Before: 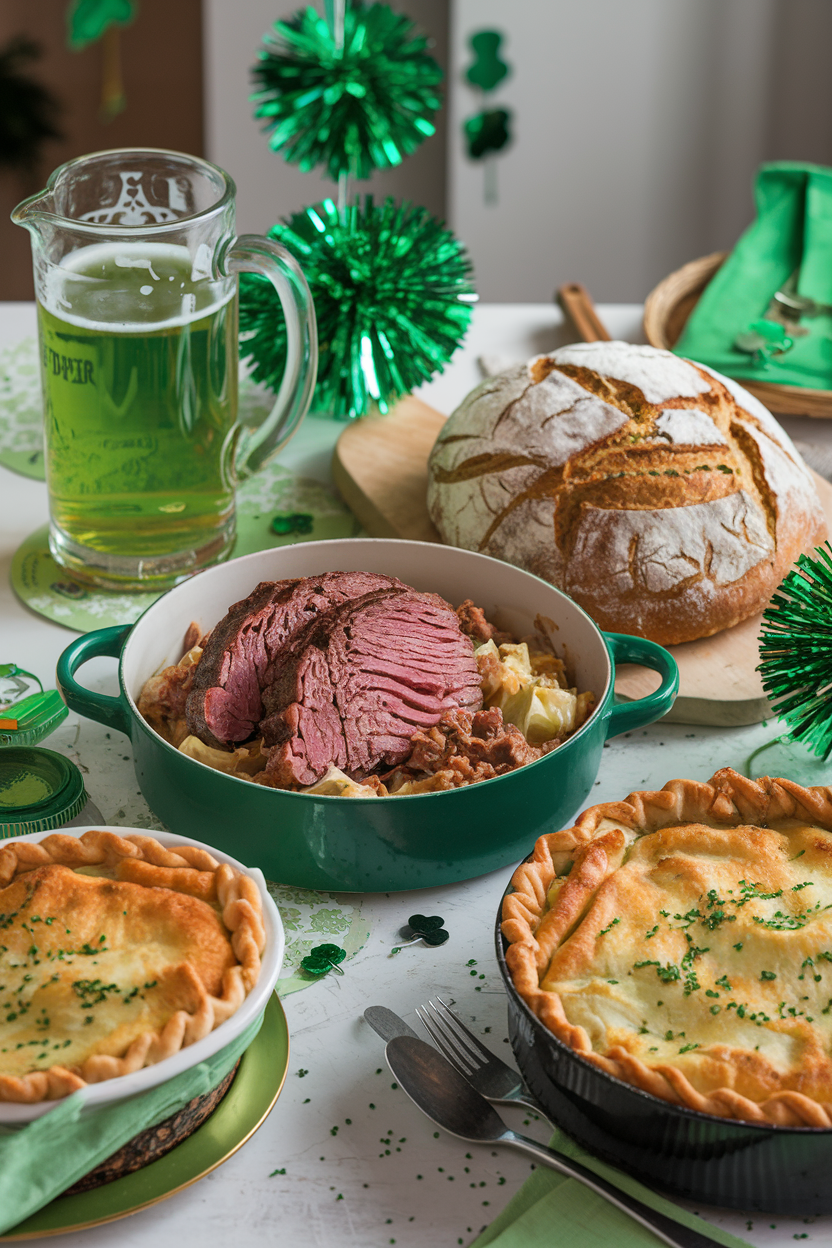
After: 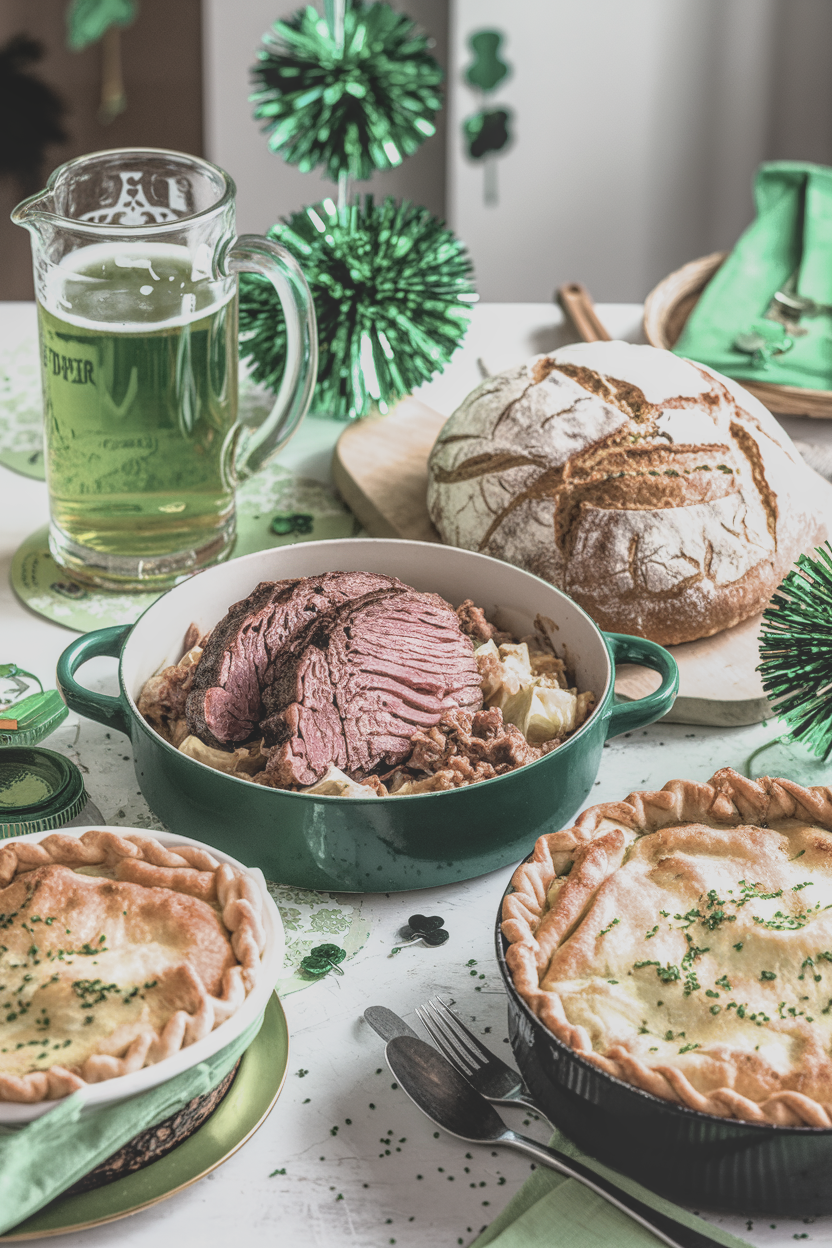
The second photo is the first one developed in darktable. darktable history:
local contrast: highlights 74%, shadows 55%, detail 176%, midtone range 0.209
contrast brightness saturation: contrast -0.243, saturation -0.45
tone equalizer: -8 EV -0.774 EV, -7 EV -0.707 EV, -6 EV -0.623 EV, -5 EV -0.413 EV, -3 EV 0.388 EV, -2 EV 0.6 EV, -1 EV 0.692 EV, +0 EV 0.772 EV
filmic rgb: black relative exposure -7.99 EV, white relative exposure 2.46 EV, hardness 6.39
